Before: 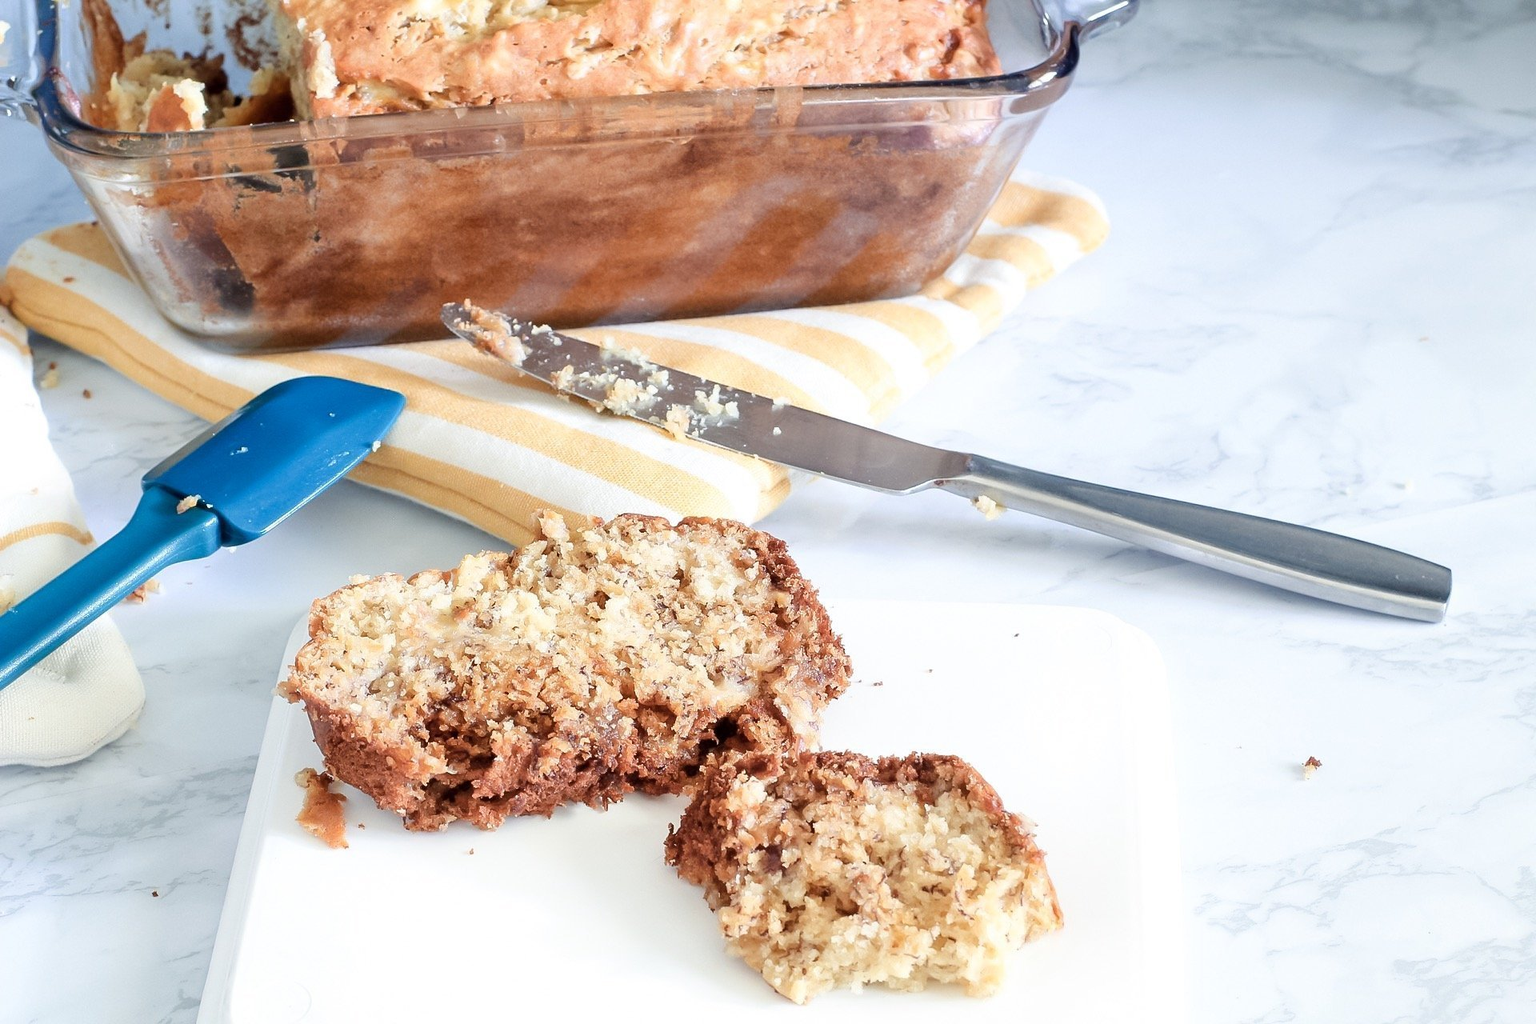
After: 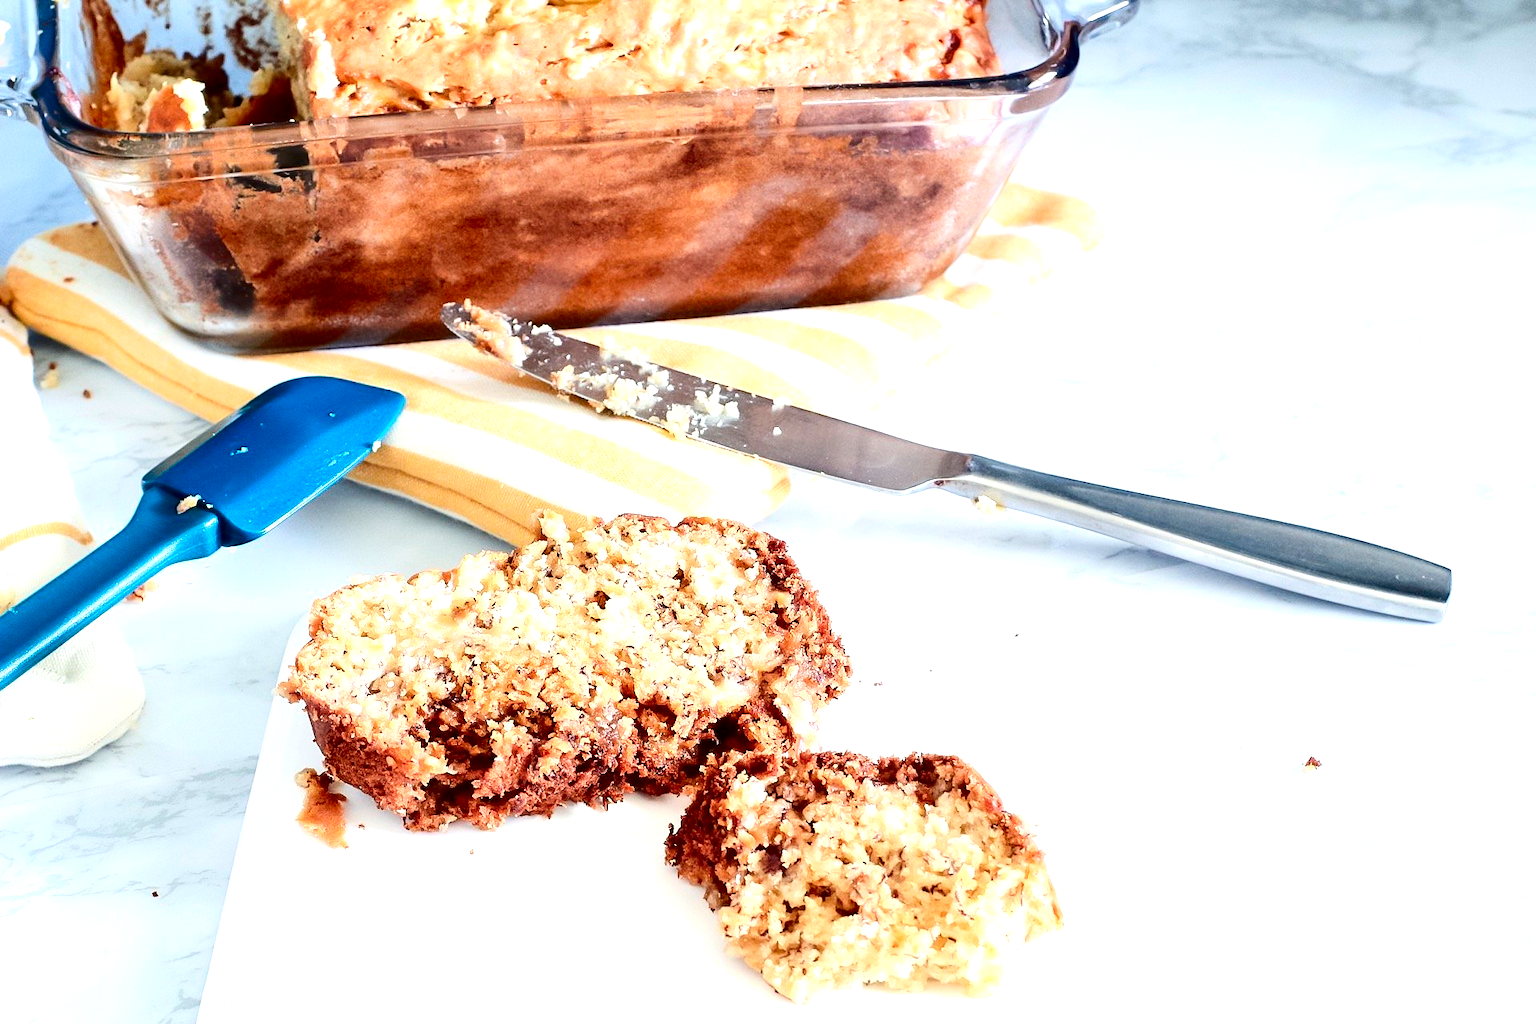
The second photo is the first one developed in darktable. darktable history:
contrast brightness saturation: contrast 0.24, brightness -0.24, saturation 0.14
exposure: exposure 0.556 EV, compensate highlight preservation false
